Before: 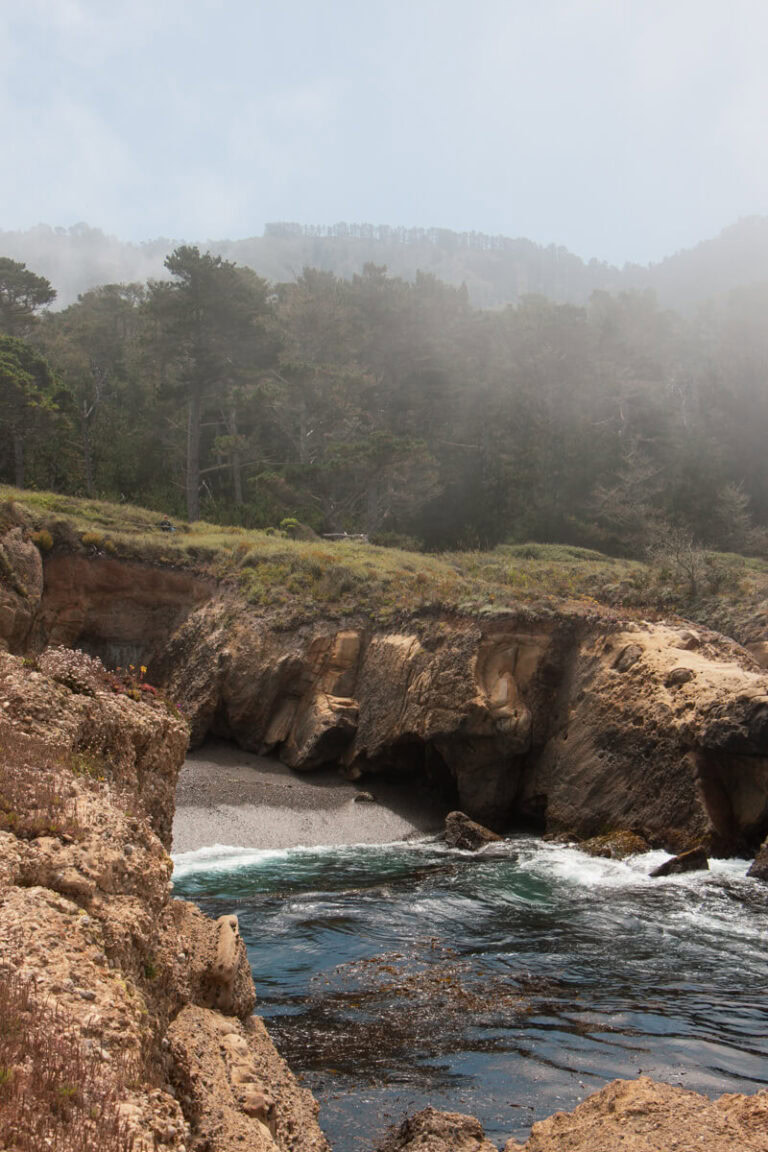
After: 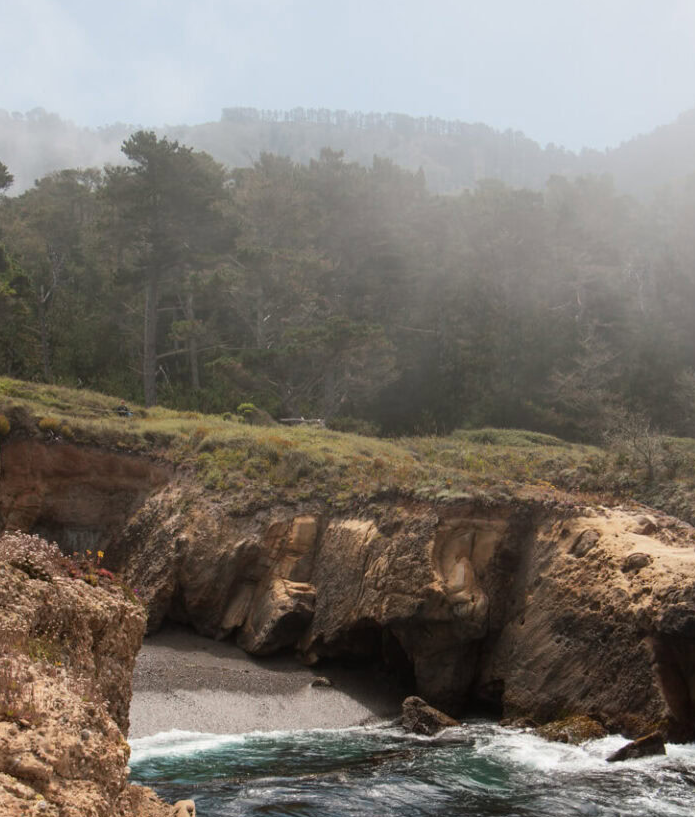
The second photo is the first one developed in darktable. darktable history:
crop: left 5.665%, top 10.02%, right 3.74%, bottom 19.035%
